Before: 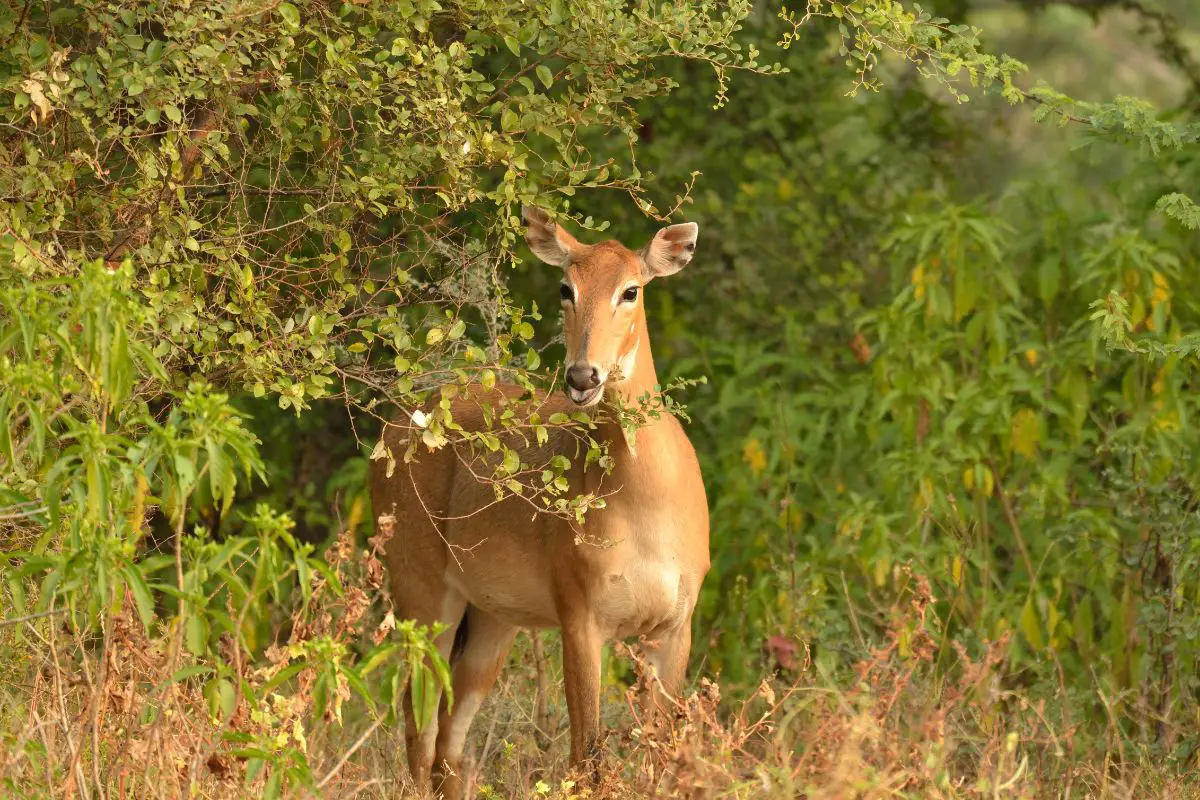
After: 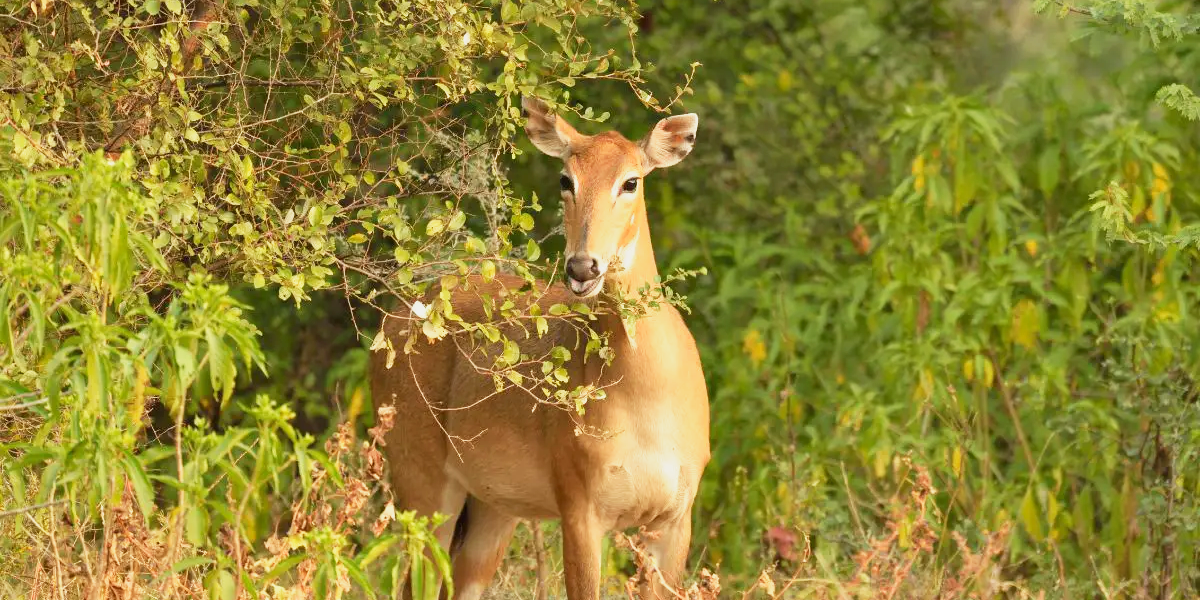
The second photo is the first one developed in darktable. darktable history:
base curve: curves: ch0 [(0, 0) (0.088, 0.125) (0.176, 0.251) (0.354, 0.501) (0.613, 0.749) (1, 0.877)], preserve colors none
crop: top 13.722%, bottom 11.163%
